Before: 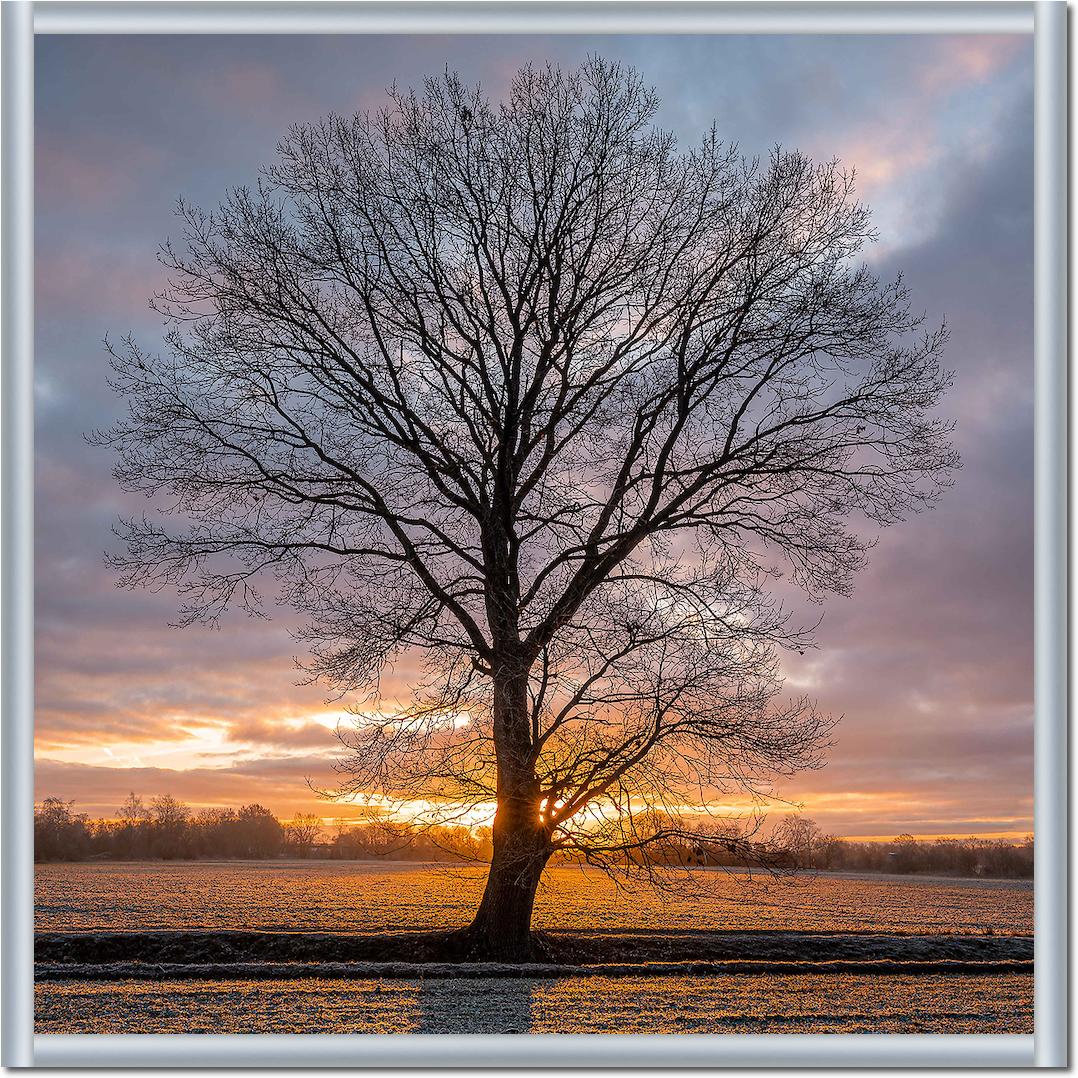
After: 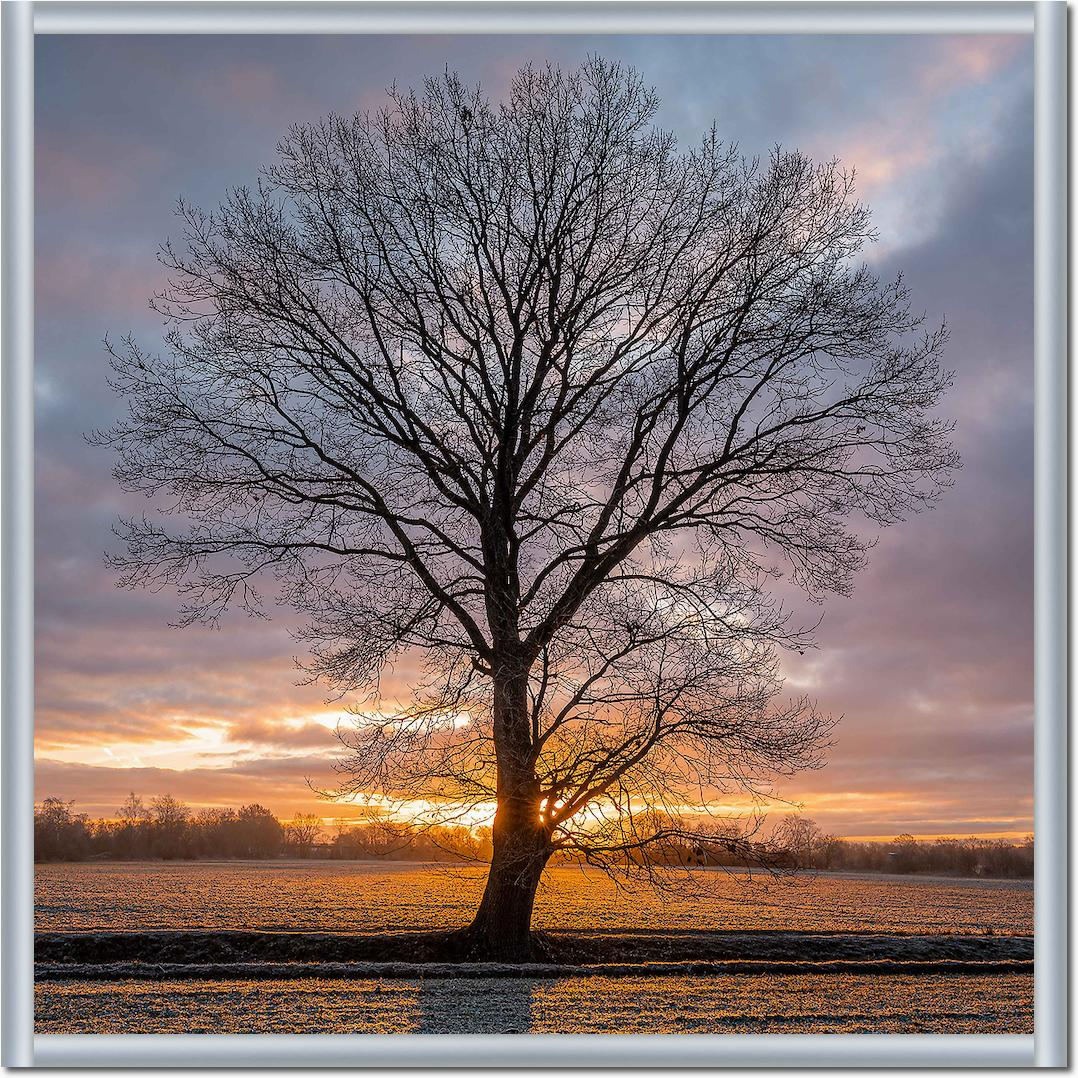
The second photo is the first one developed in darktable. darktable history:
exposure: exposure -0.045 EV, compensate highlight preservation false
